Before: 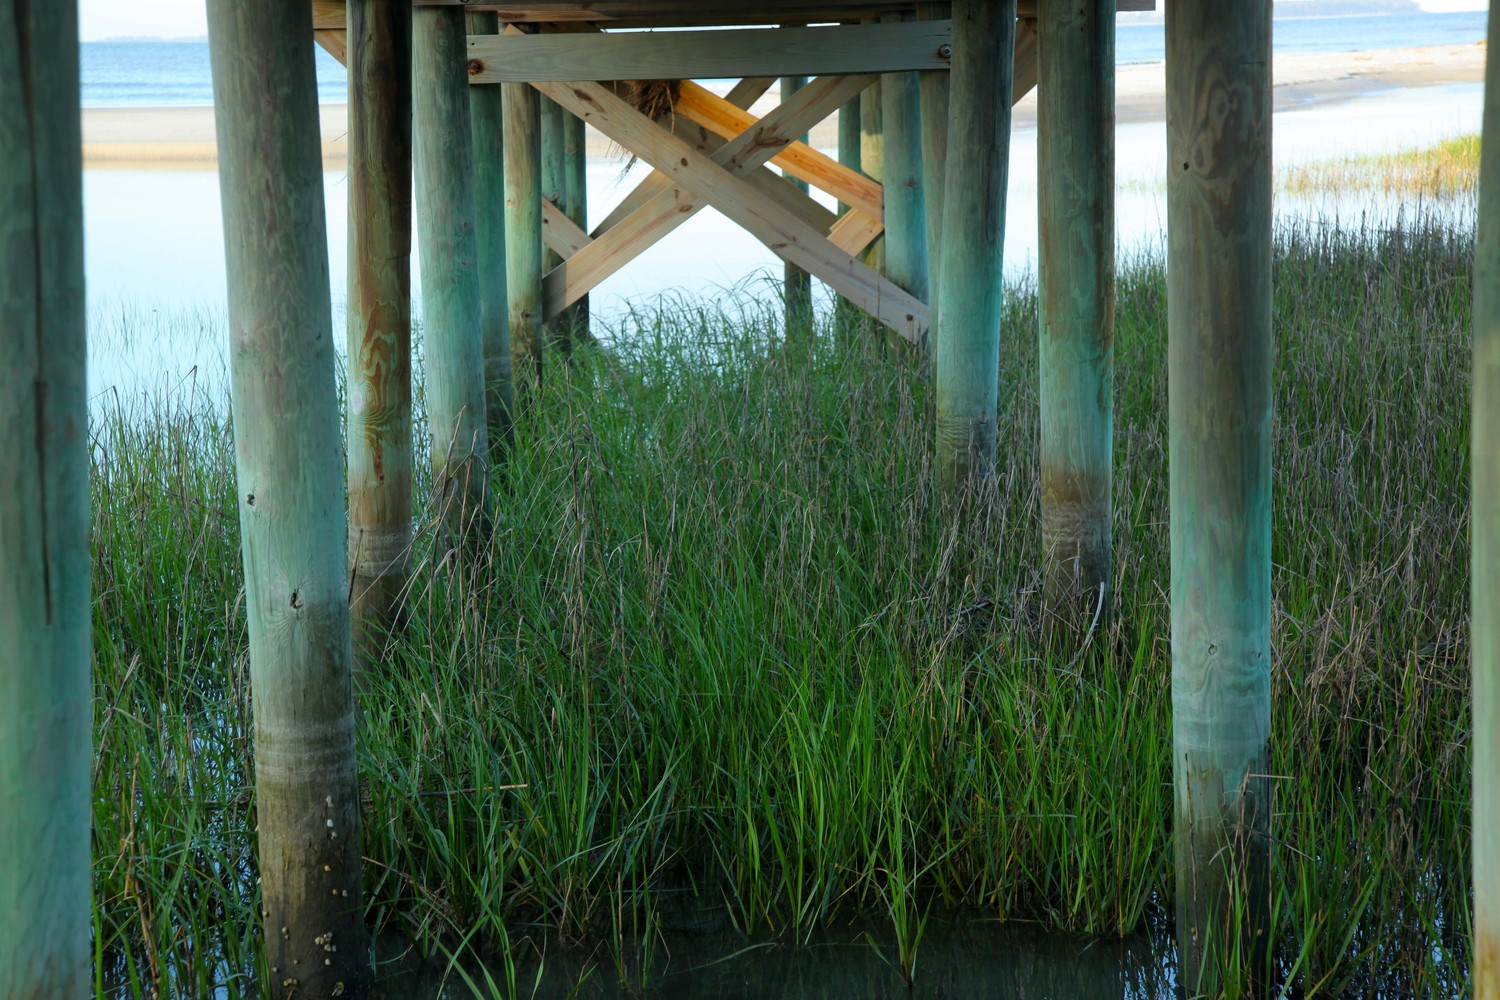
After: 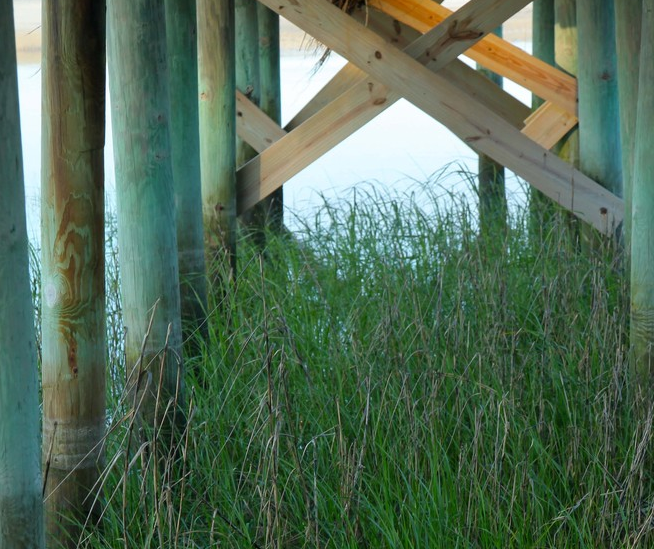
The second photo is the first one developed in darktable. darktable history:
crop: left 20.446%, top 10.786%, right 35.901%, bottom 34.297%
